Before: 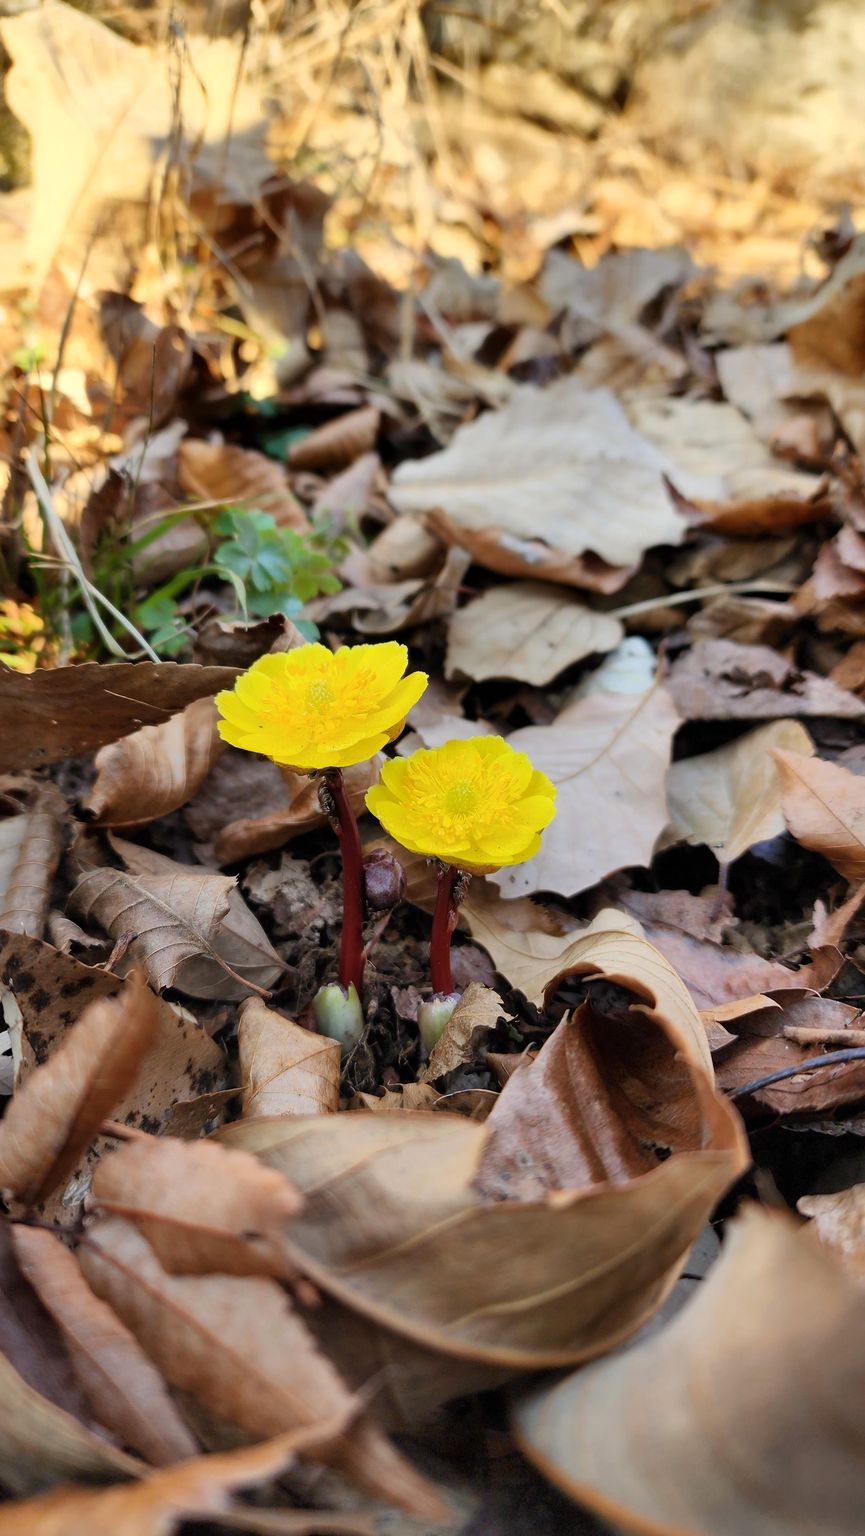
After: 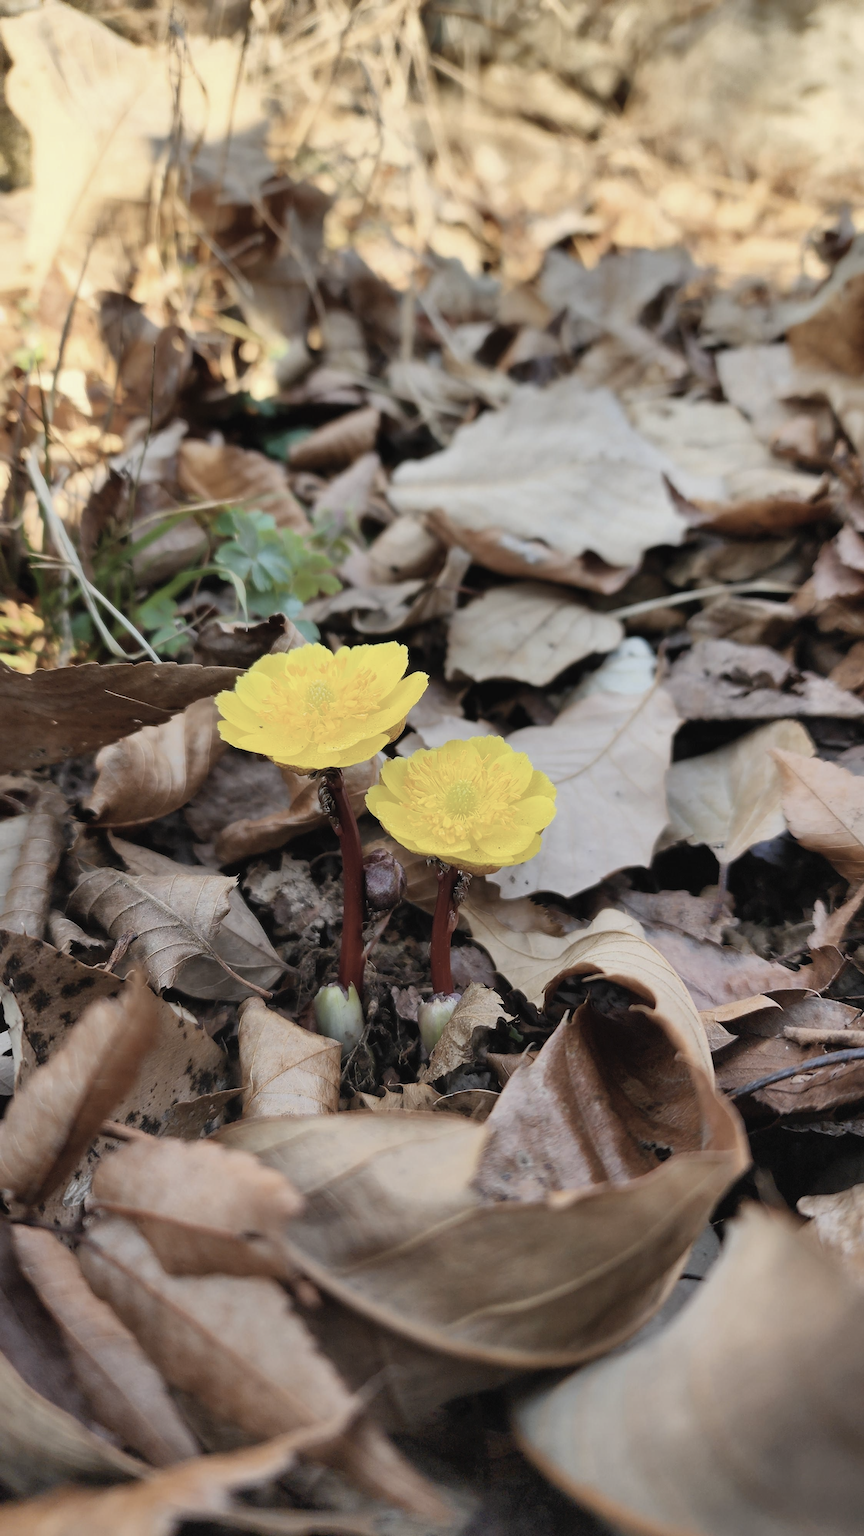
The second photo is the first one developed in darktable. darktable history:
contrast brightness saturation: contrast -0.054, saturation -0.416
